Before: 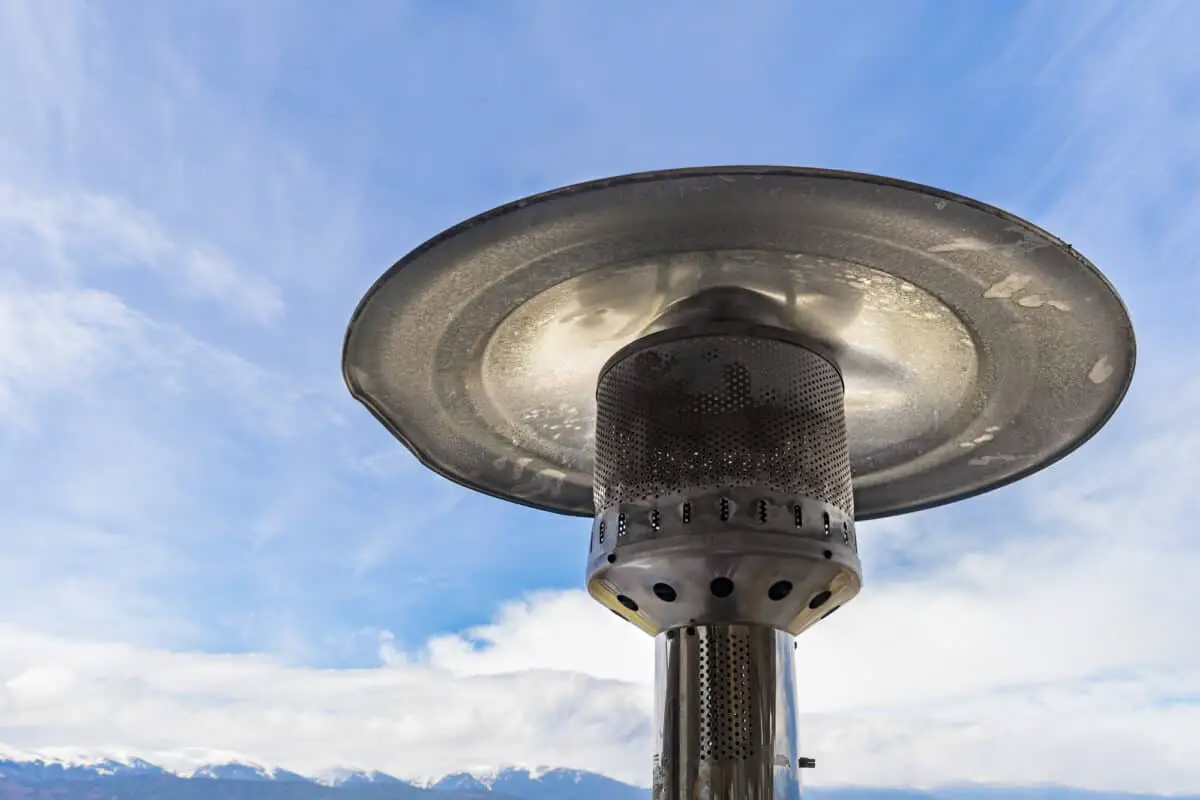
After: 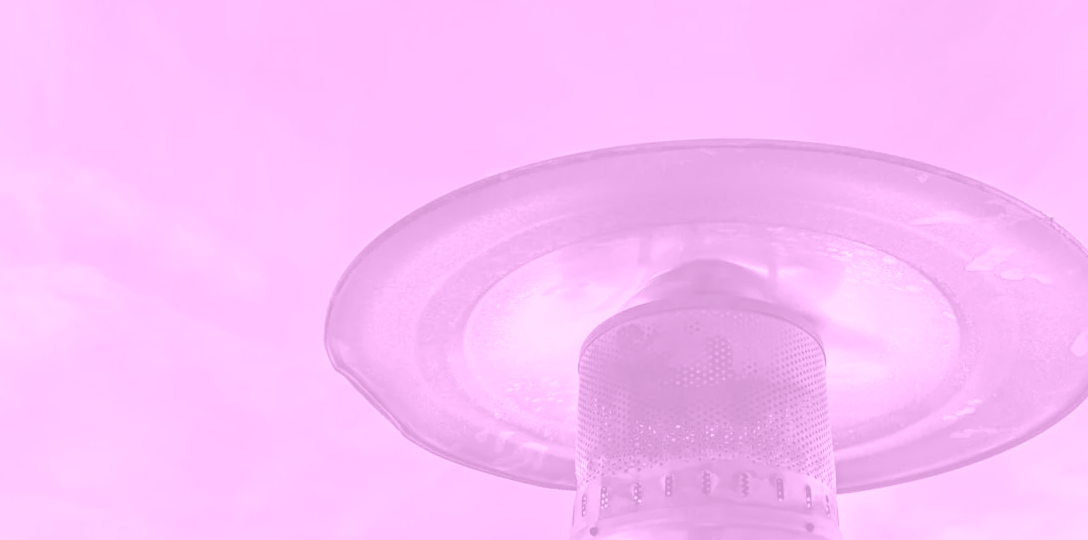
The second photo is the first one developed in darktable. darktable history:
colorize: hue 331.2°, saturation 75%, source mix 30.28%, lightness 70.52%, version 1
crop: left 1.509%, top 3.452%, right 7.696%, bottom 28.452%
color zones: curves: ch0 [(0, 0.5) (0.125, 0.4) (0.25, 0.5) (0.375, 0.4) (0.5, 0.4) (0.625, 0.35) (0.75, 0.35) (0.875, 0.5)]; ch1 [(0, 0.35) (0.125, 0.45) (0.25, 0.35) (0.375, 0.35) (0.5, 0.35) (0.625, 0.35) (0.75, 0.45) (0.875, 0.35)]; ch2 [(0, 0.6) (0.125, 0.5) (0.25, 0.5) (0.375, 0.6) (0.5, 0.6) (0.625, 0.5) (0.75, 0.5) (0.875, 0.5)]
shadows and highlights: shadows 60, soften with gaussian
